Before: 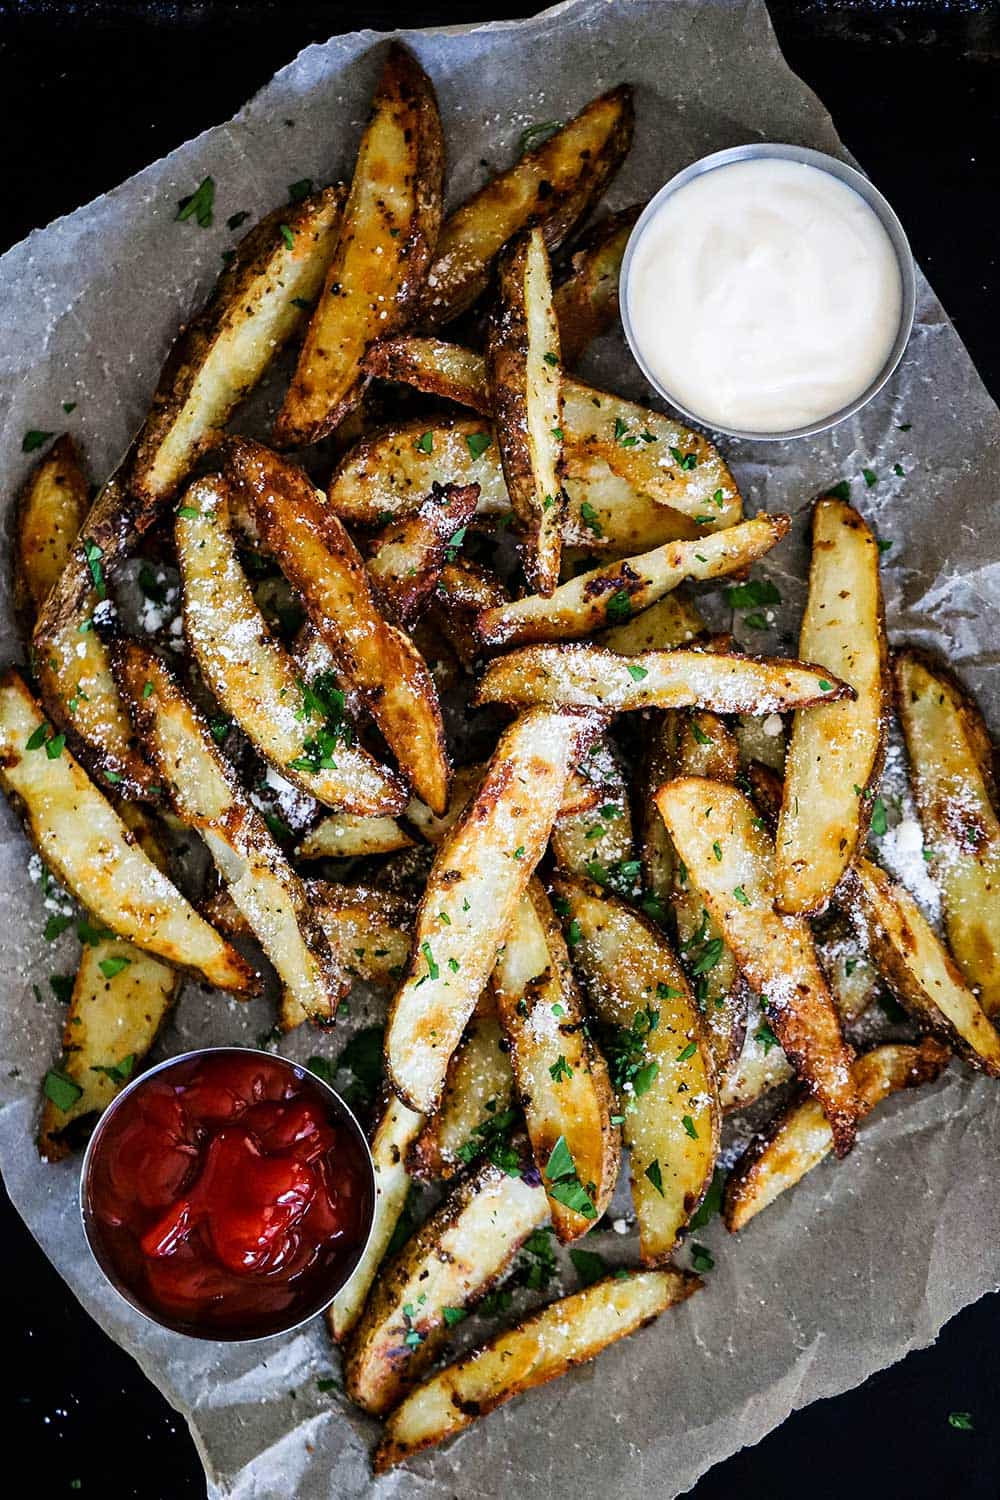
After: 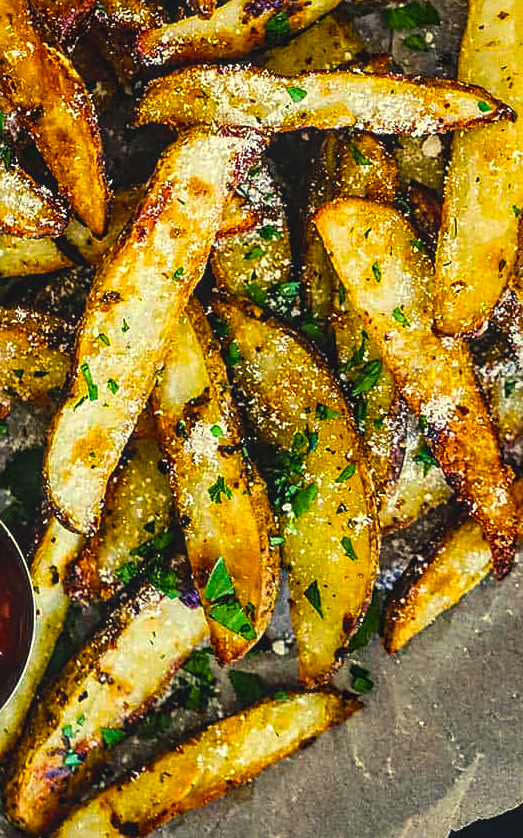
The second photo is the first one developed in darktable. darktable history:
crop: left 34.128%, top 38.64%, right 13.558%, bottom 5.474%
color balance rgb: highlights gain › chroma 8.065%, highlights gain › hue 86.86°, global offset › luminance 0.779%, linear chroma grading › global chroma 9.055%, perceptual saturation grading › global saturation 31.261%, global vibrance 20%
local contrast: on, module defaults
sharpen: on, module defaults
